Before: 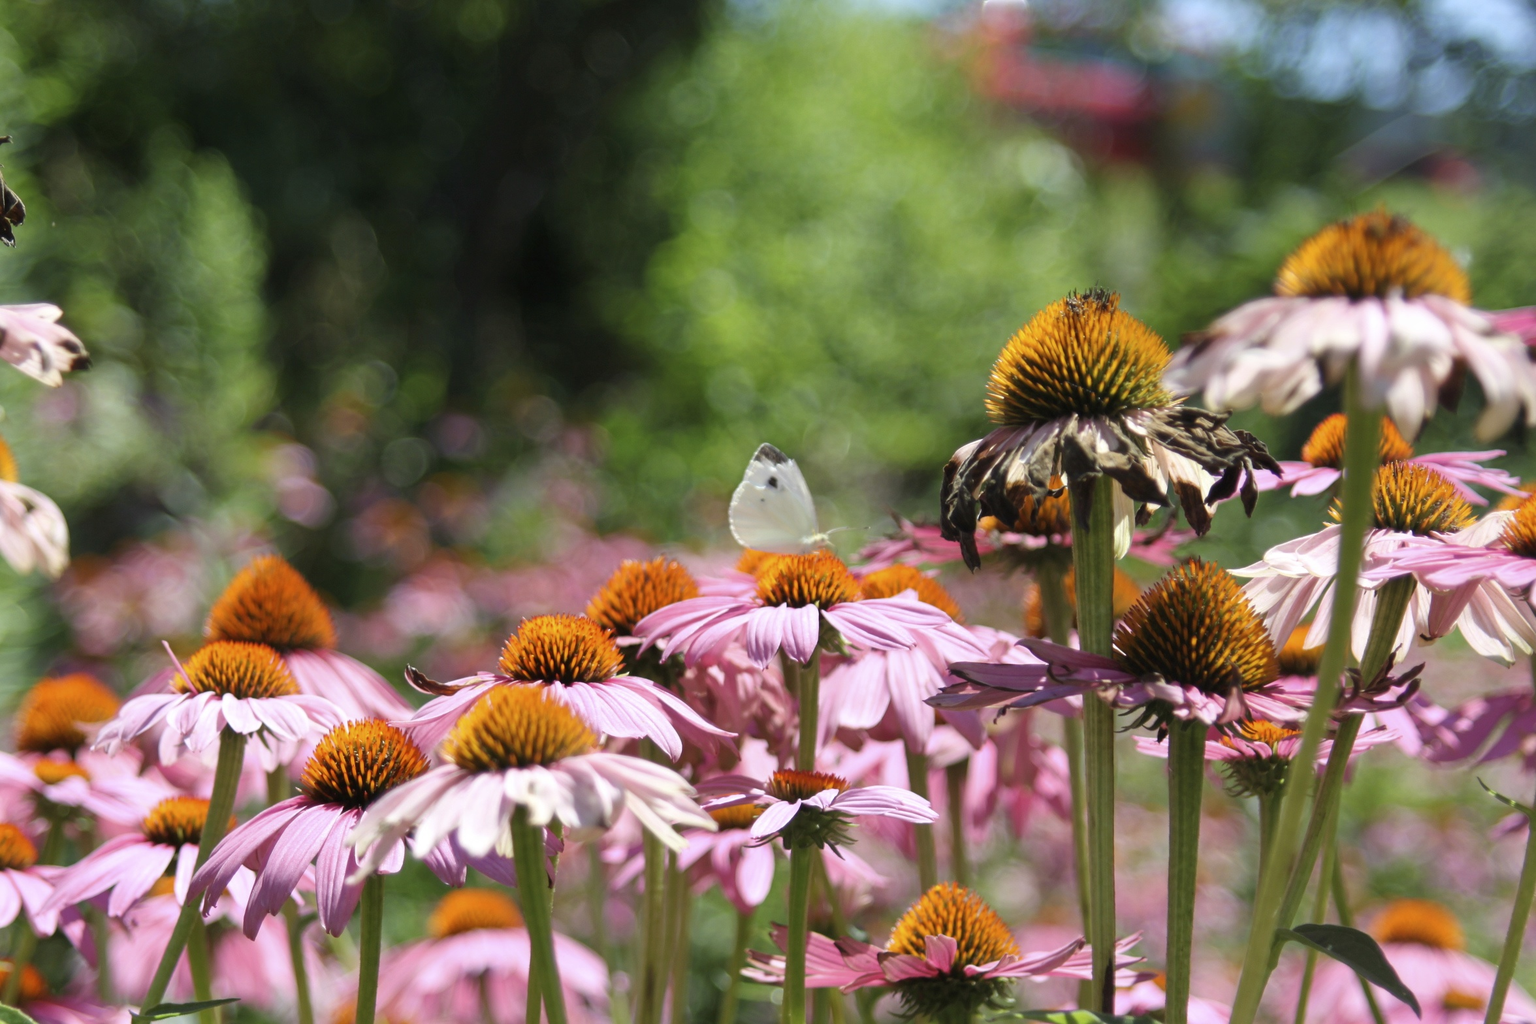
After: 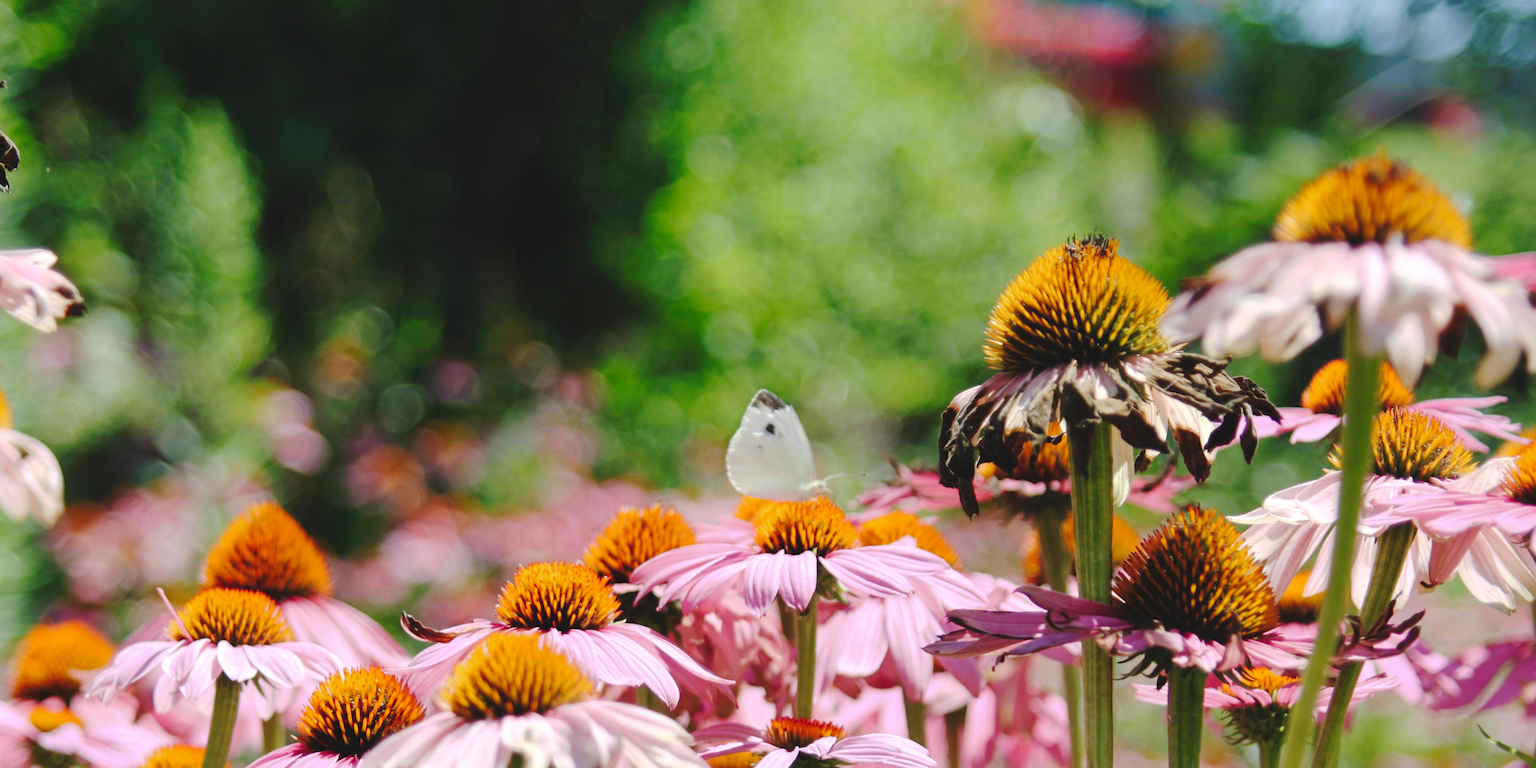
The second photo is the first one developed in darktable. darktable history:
tone equalizer: on, module defaults
crop: left 0.387%, top 5.469%, bottom 19.809%
tone curve: curves: ch0 [(0, 0) (0.003, 0.077) (0.011, 0.08) (0.025, 0.083) (0.044, 0.095) (0.069, 0.106) (0.1, 0.12) (0.136, 0.144) (0.177, 0.185) (0.224, 0.231) (0.277, 0.297) (0.335, 0.382) (0.399, 0.471) (0.468, 0.553) (0.543, 0.623) (0.623, 0.689) (0.709, 0.75) (0.801, 0.81) (0.898, 0.873) (1, 1)], preserve colors none
